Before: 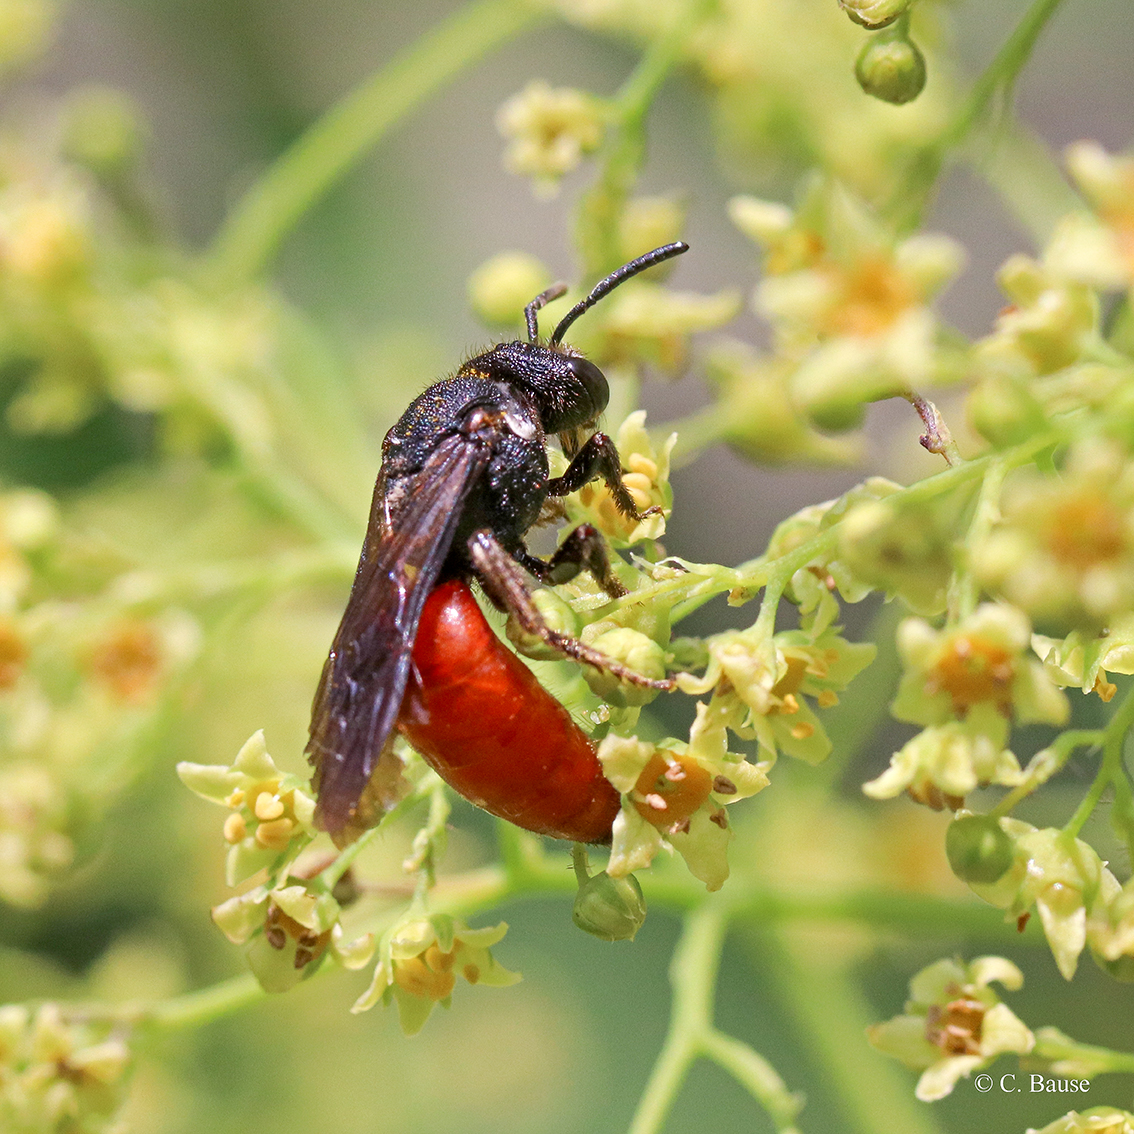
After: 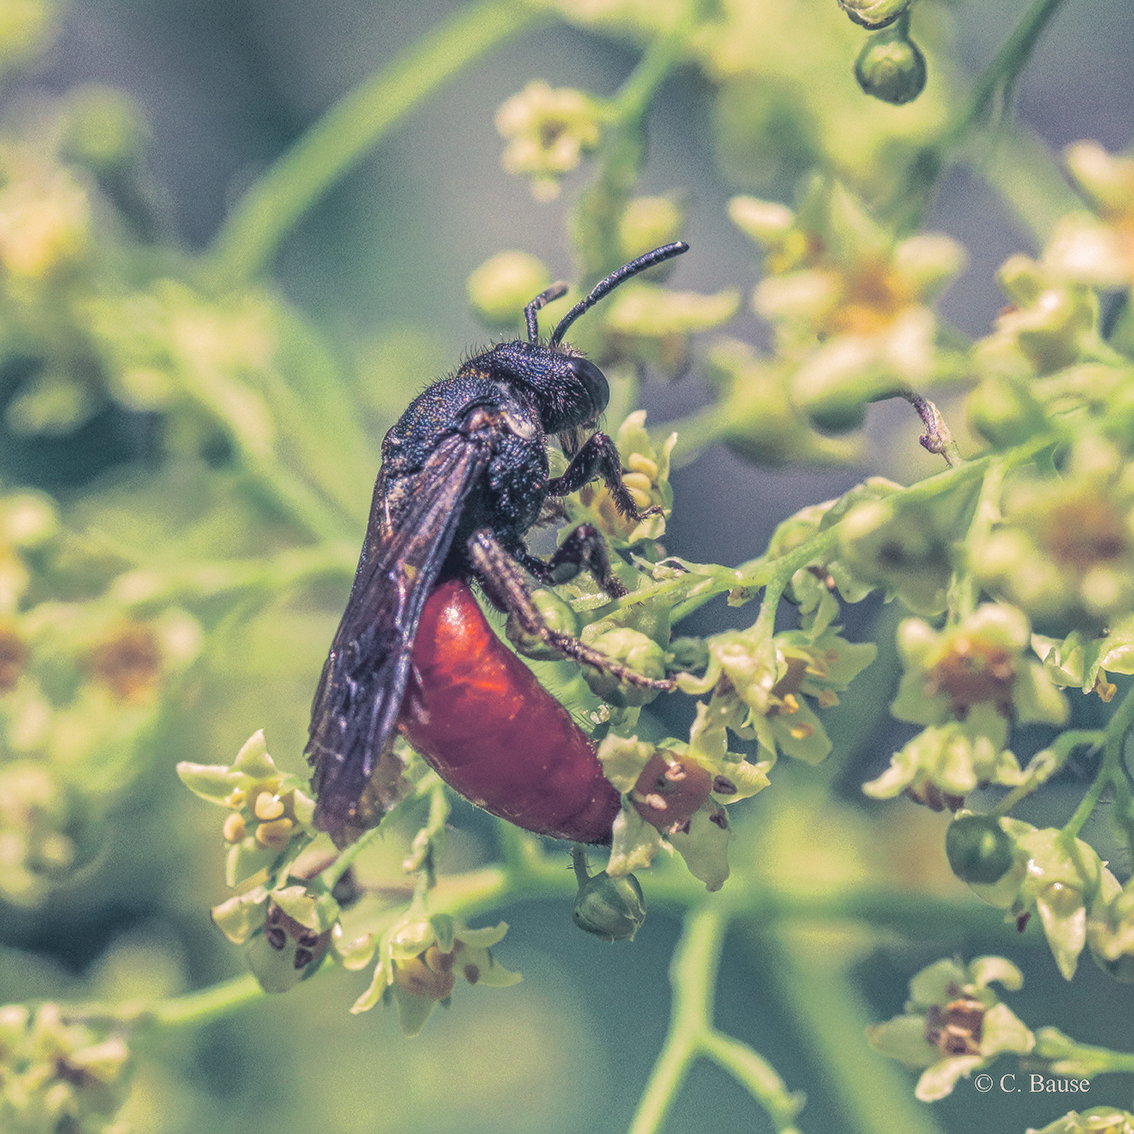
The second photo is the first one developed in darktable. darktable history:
tone curve: curves: ch0 [(0, 0.068) (1, 0.961)], color space Lab, linked channels, preserve colors none
color correction #1: saturation 0.5
color correction "1": highlights a* -3.28, highlights b* -6.24, shadows a* 3.1, shadows b* 5.19
split-toning: shadows › hue 226.8°, shadows › saturation 0.56, highlights › hue 28.8°, balance -40, compress 0% | blend: blend mode normal, opacity 60%; mask: uniform (no mask)
local contrast: highlights 20%, shadows 30%, detail 200%, midtone range 0.2 | blend: blend mode normal, opacity 65%; mask: uniform (no mask)
